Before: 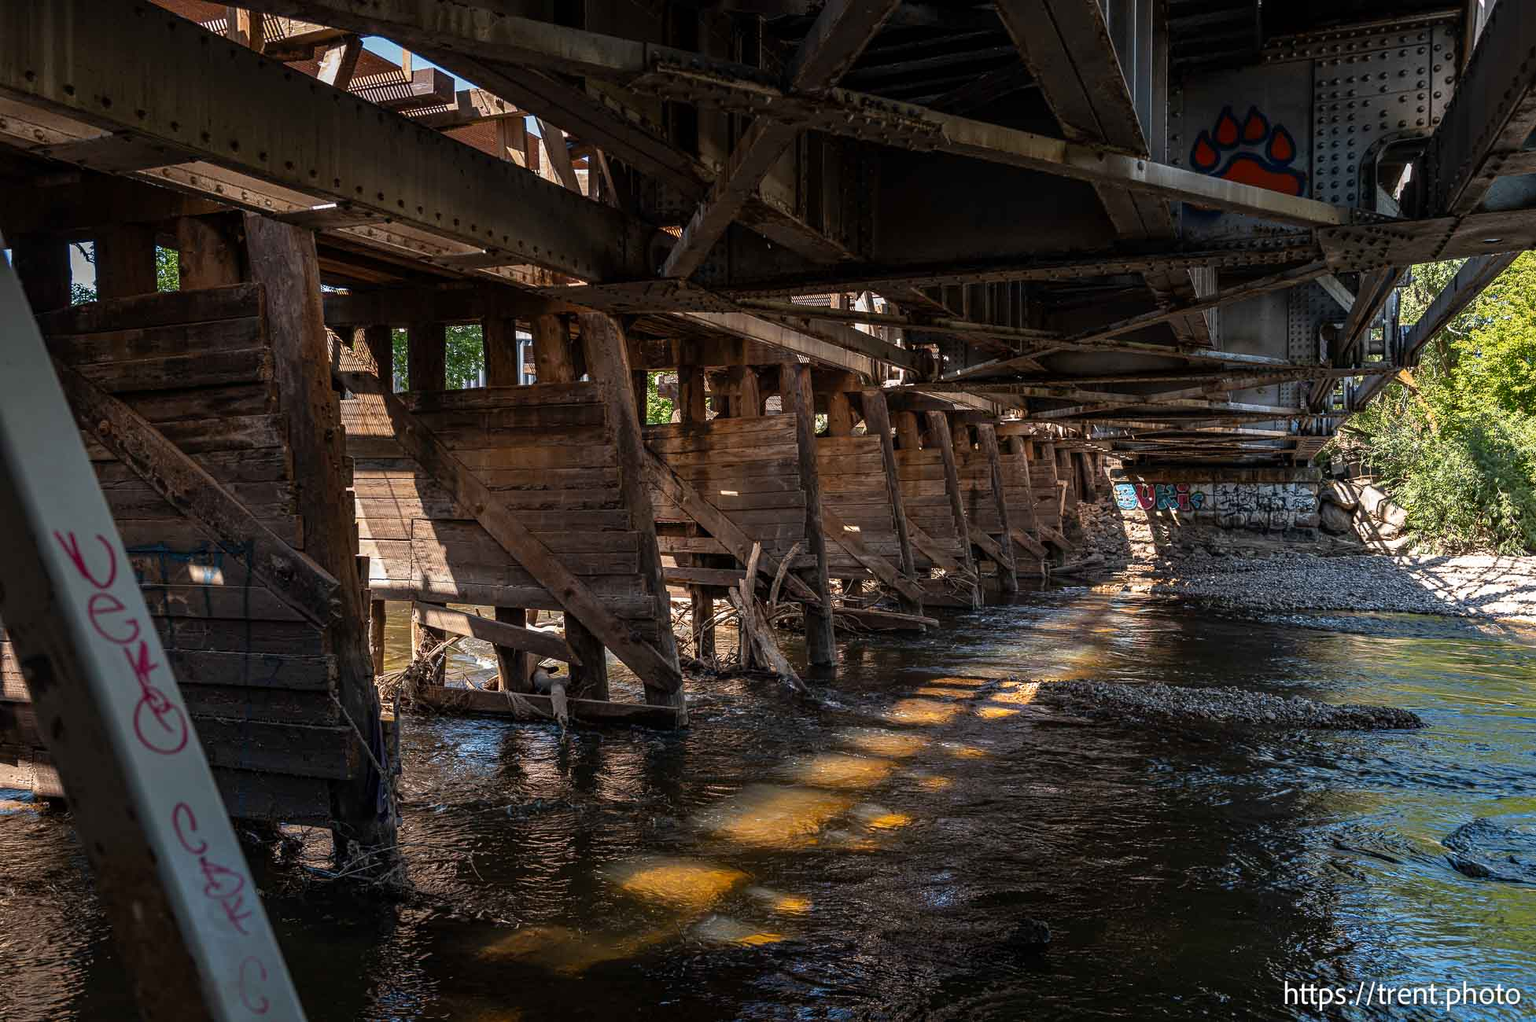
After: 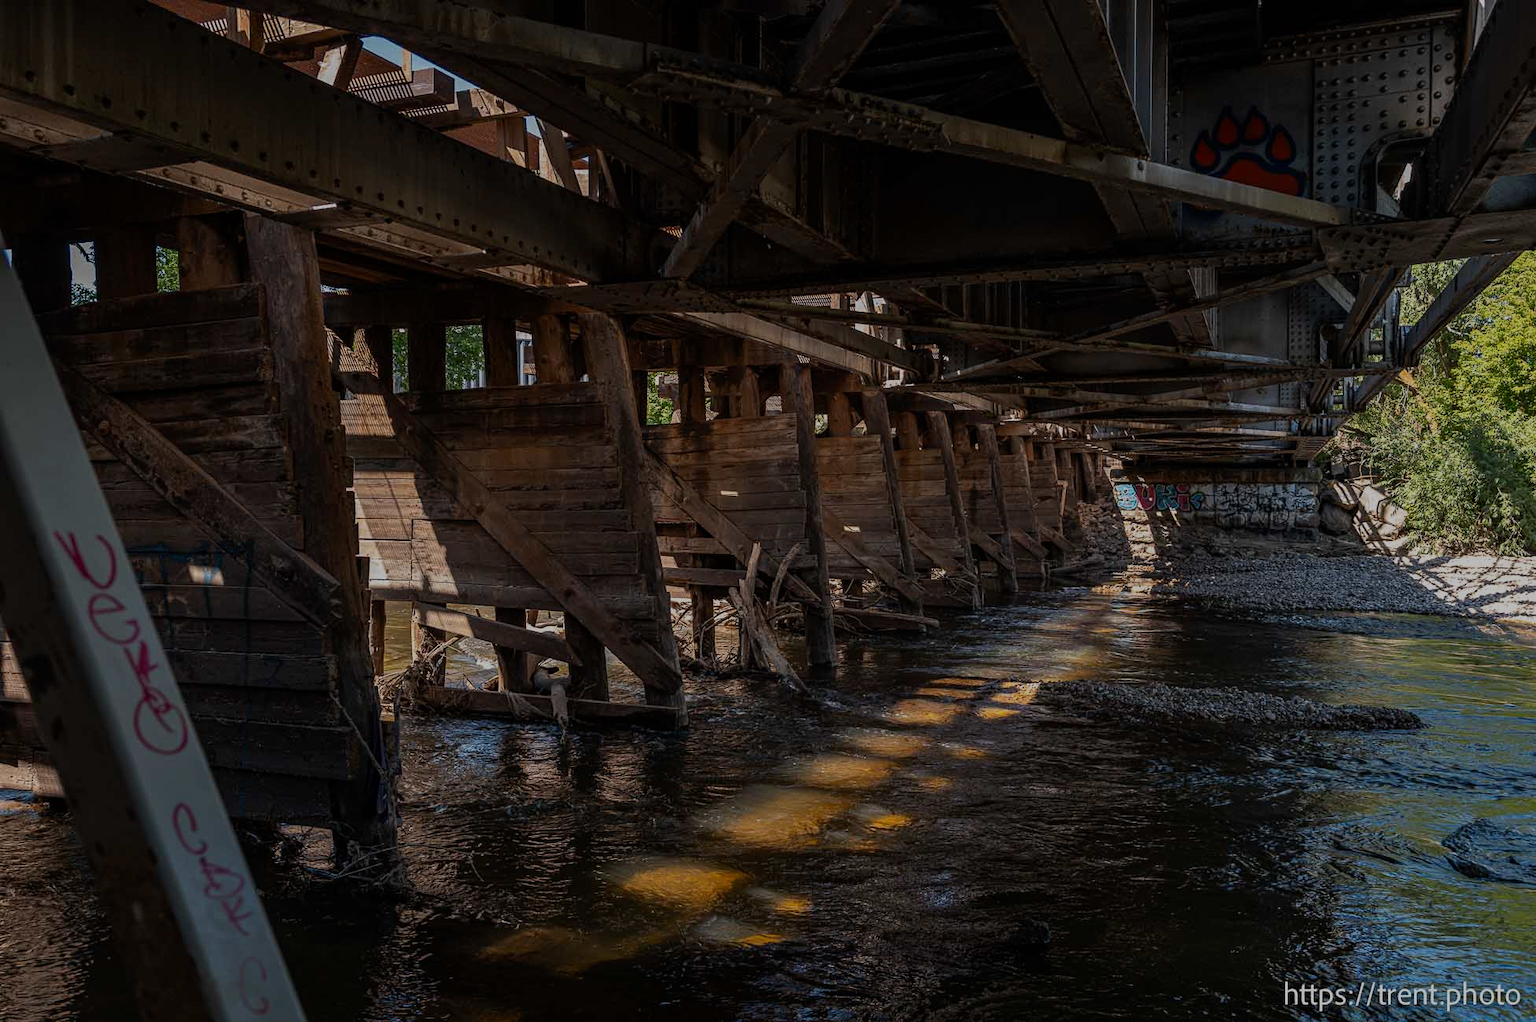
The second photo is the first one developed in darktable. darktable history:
exposure: exposure -1.001 EV, compensate highlight preservation false
